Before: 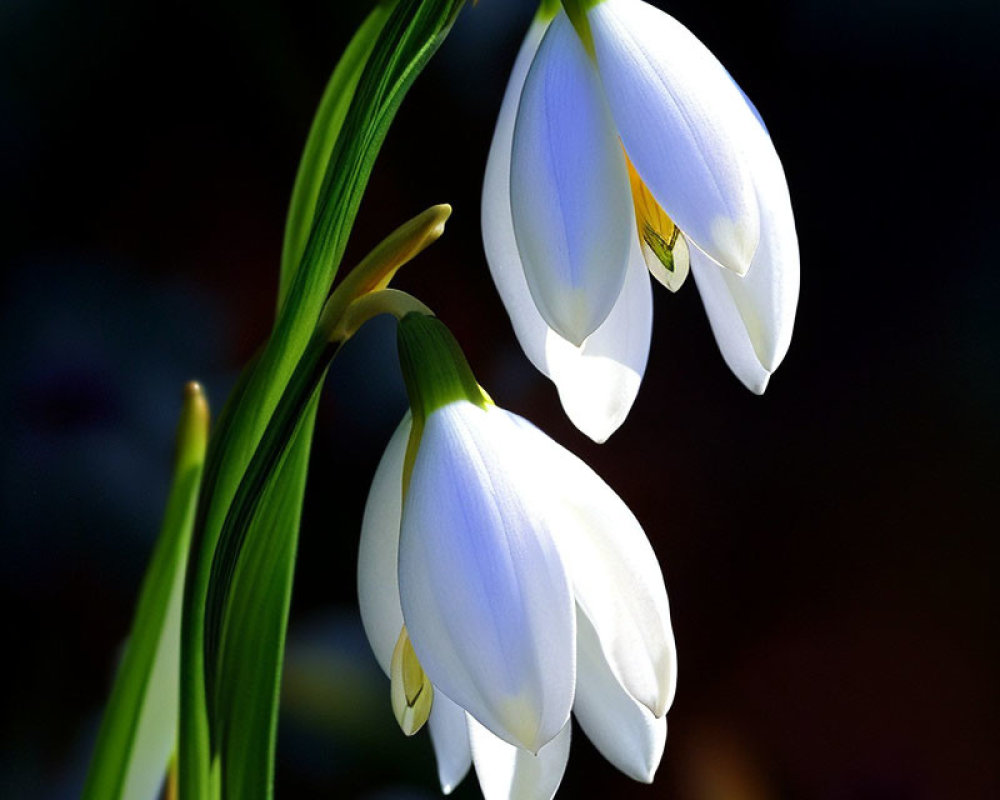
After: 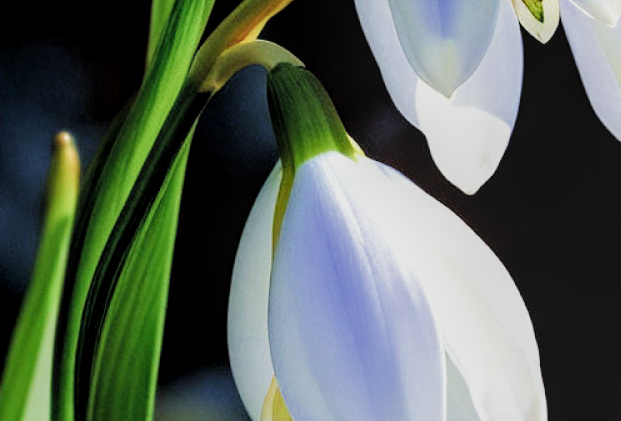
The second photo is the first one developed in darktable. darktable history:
exposure: black level correction 0, exposure 1.2 EV, compensate exposure bias true, compensate highlight preservation false
local contrast: detail 130%
filmic rgb: black relative exposure -6.22 EV, white relative exposure 6.96 EV, hardness 2.27, add noise in highlights 0.001, preserve chrominance max RGB, color science v3 (2019), use custom middle-gray values true, contrast in highlights soft
crop: left 13.062%, top 31.198%, right 24.788%, bottom 16.09%
